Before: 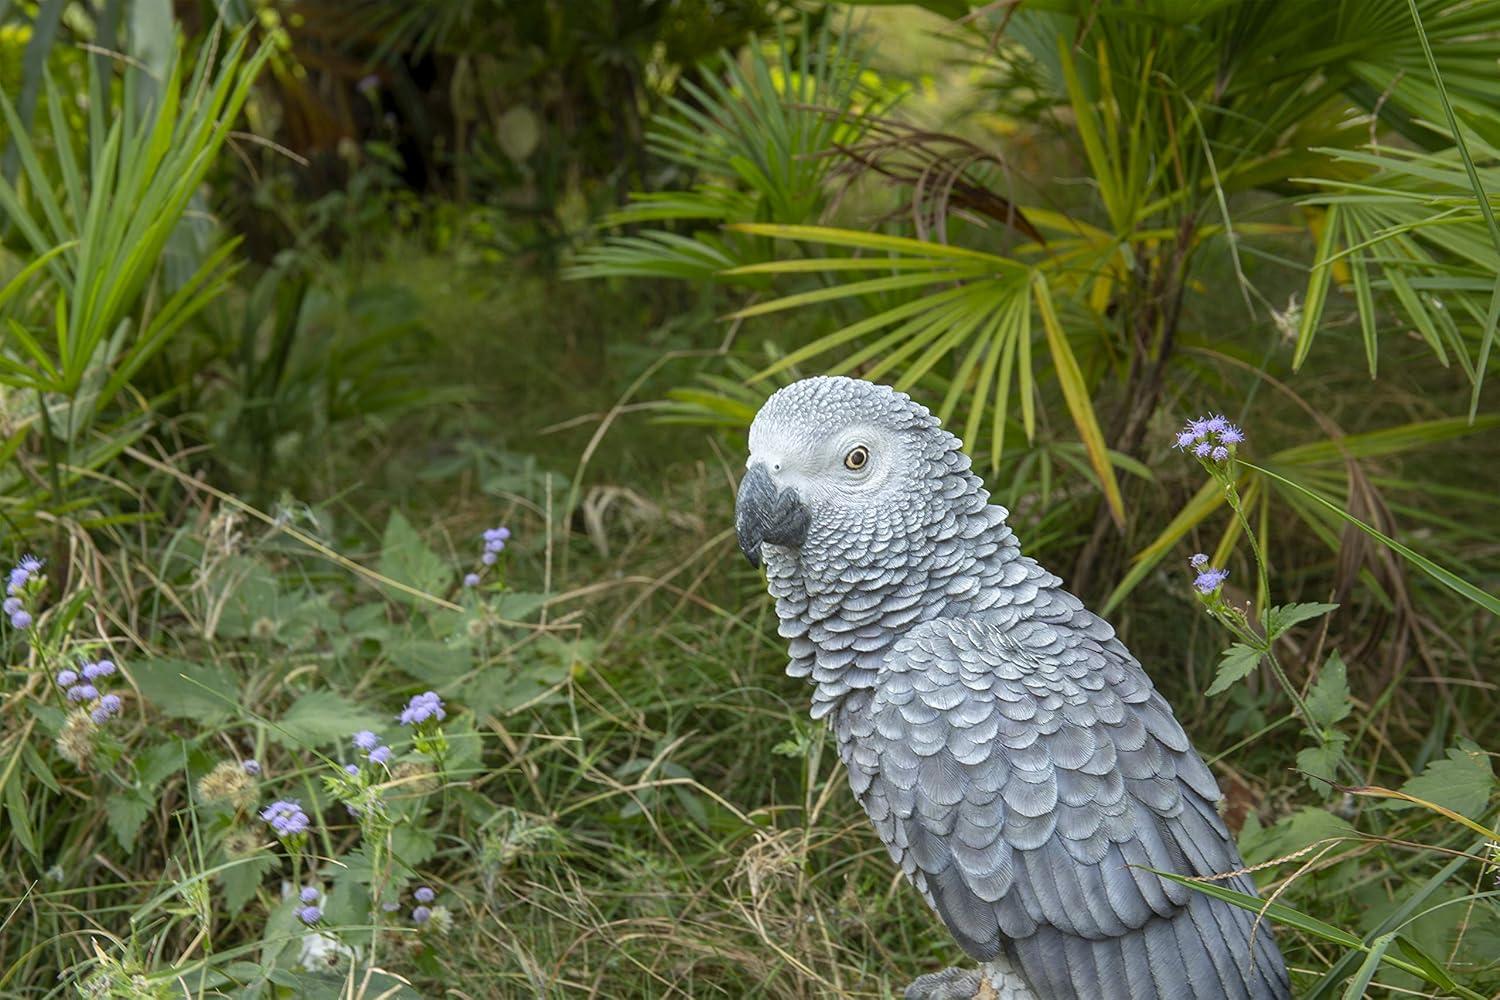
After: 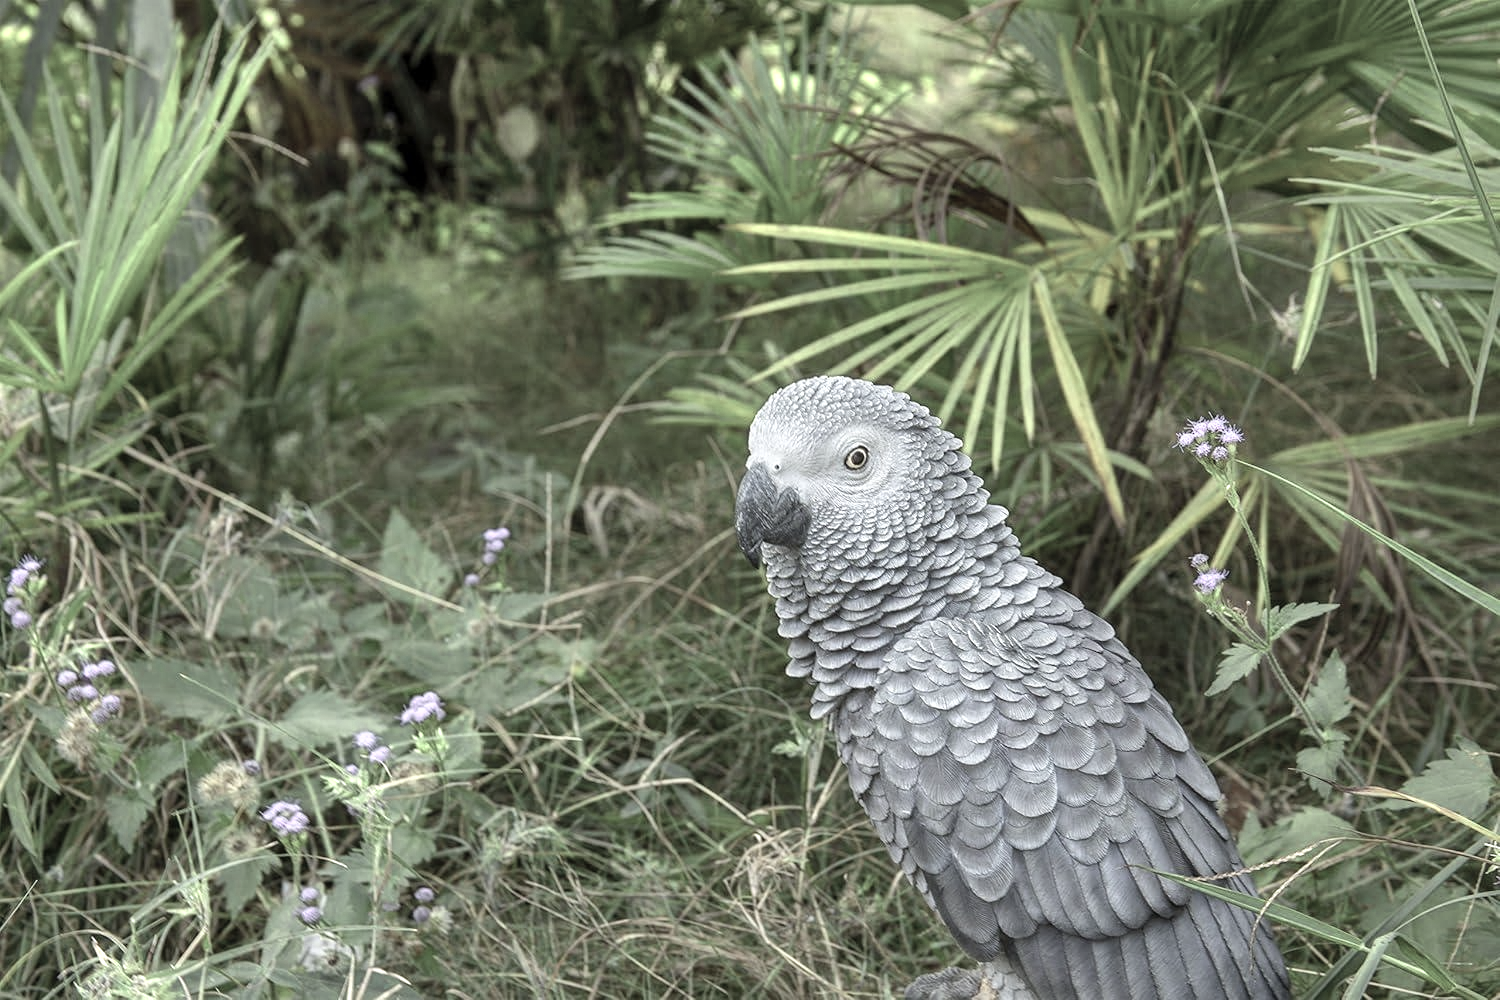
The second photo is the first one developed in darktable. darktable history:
shadows and highlights: shadows 53.14, soften with gaussian
color zones: curves: ch0 [(0.25, 0.667) (0.758, 0.368)]; ch1 [(0.215, 0.245) (0.761, 0.373)]; ch2 [(0.247, 0.554) (0.761, 0.436)]
